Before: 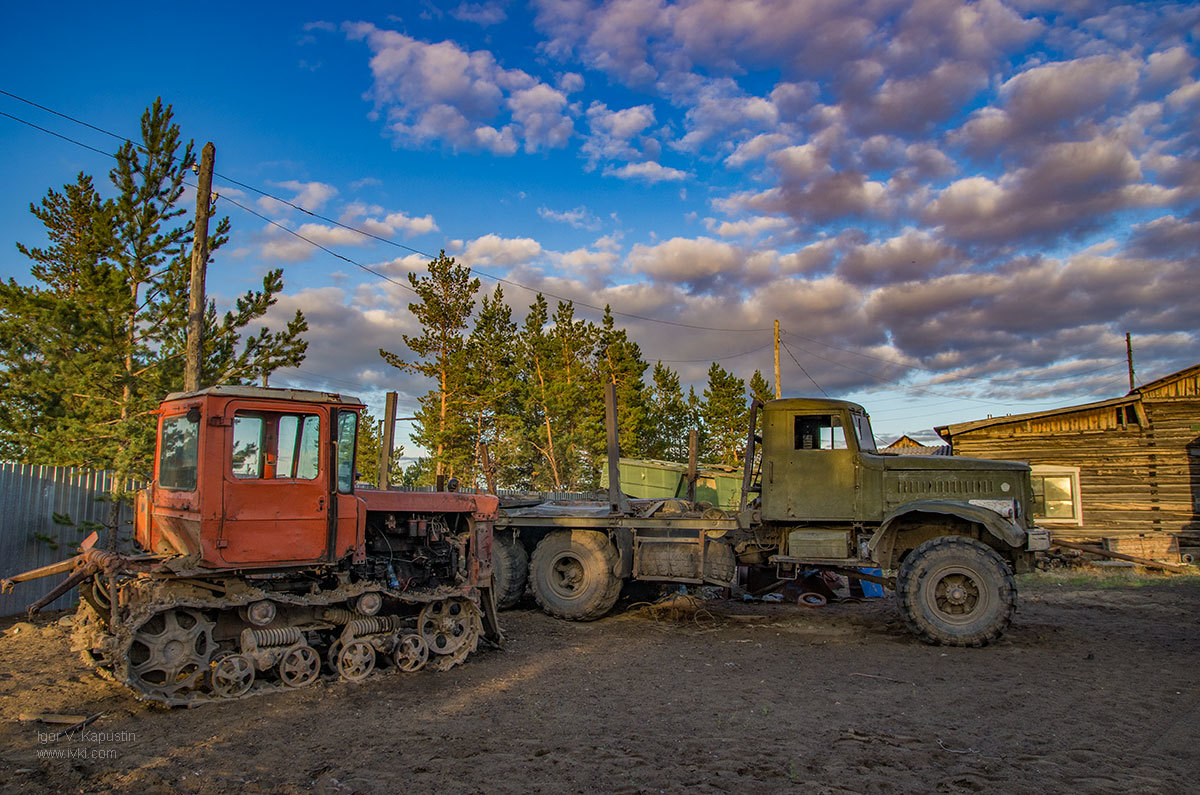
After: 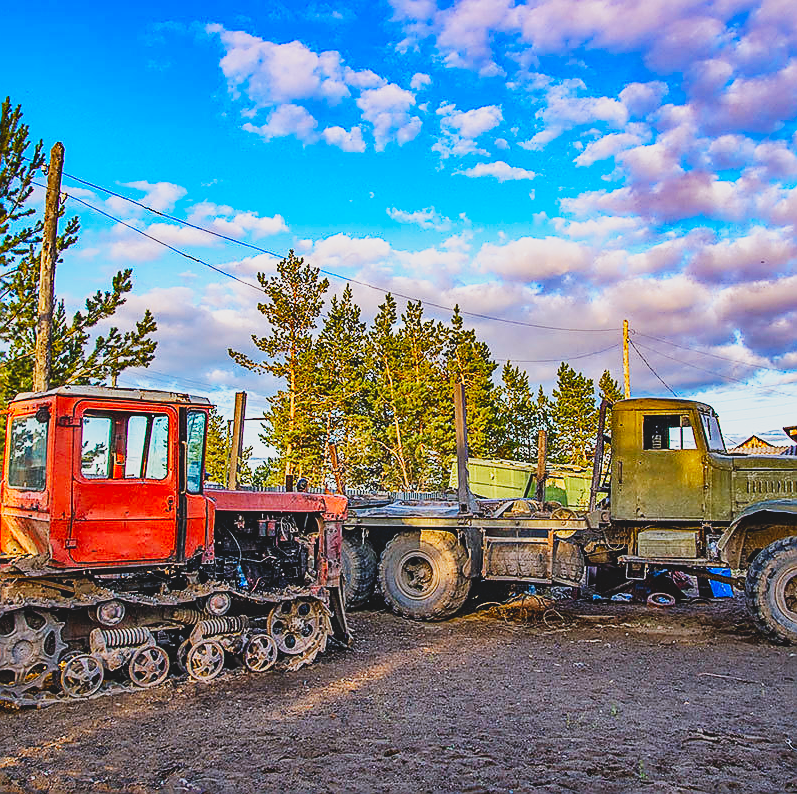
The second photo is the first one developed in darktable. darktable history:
base curve: curves: ch0 [(0, 0) (0.007, 0.004) (0.027, 0.03) (0.046, 0.07) (0.207, 0.54) (0.442, 0.872) (0.673, 0.972) (1, 1)], preserve colors none
crop and rotate: left 12.599%, right 20.945%
contrast brightness saturation: contrast -0.179, saturation 0.188
shadows and highlights: shadows 31.18, highlights 1.34, highlights color adjustment 0.331%, soften with gaussian
local contrast: highlights 101%, shadows 103%, detail 119%, midtone range 0.2
sharpen: radius 1.361, amount 1.254, threshold 0.636
color calibration: output R [1.063, -0.012, -0.003, 0], output G [0, 1.022, 0.021, 0], output B [-0.079, 0.047, 1, 0], gray › normalize channels true, illuminant custom, x 0.373, y 0.388, temperature 4270.16 K, gamut compression 0.003
